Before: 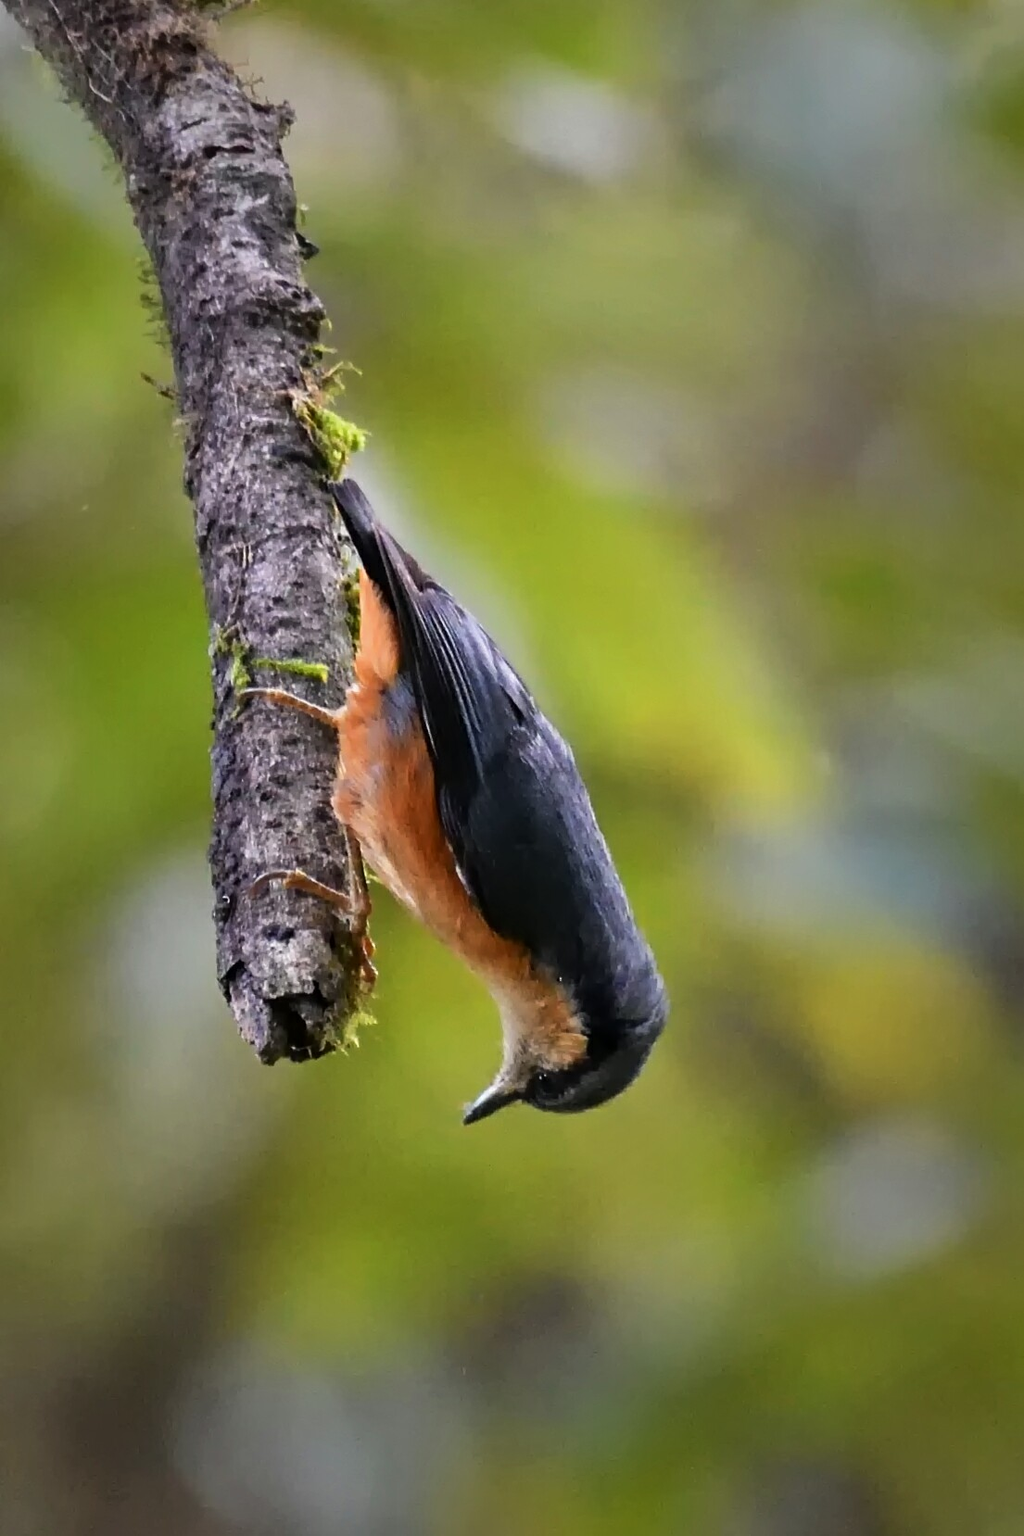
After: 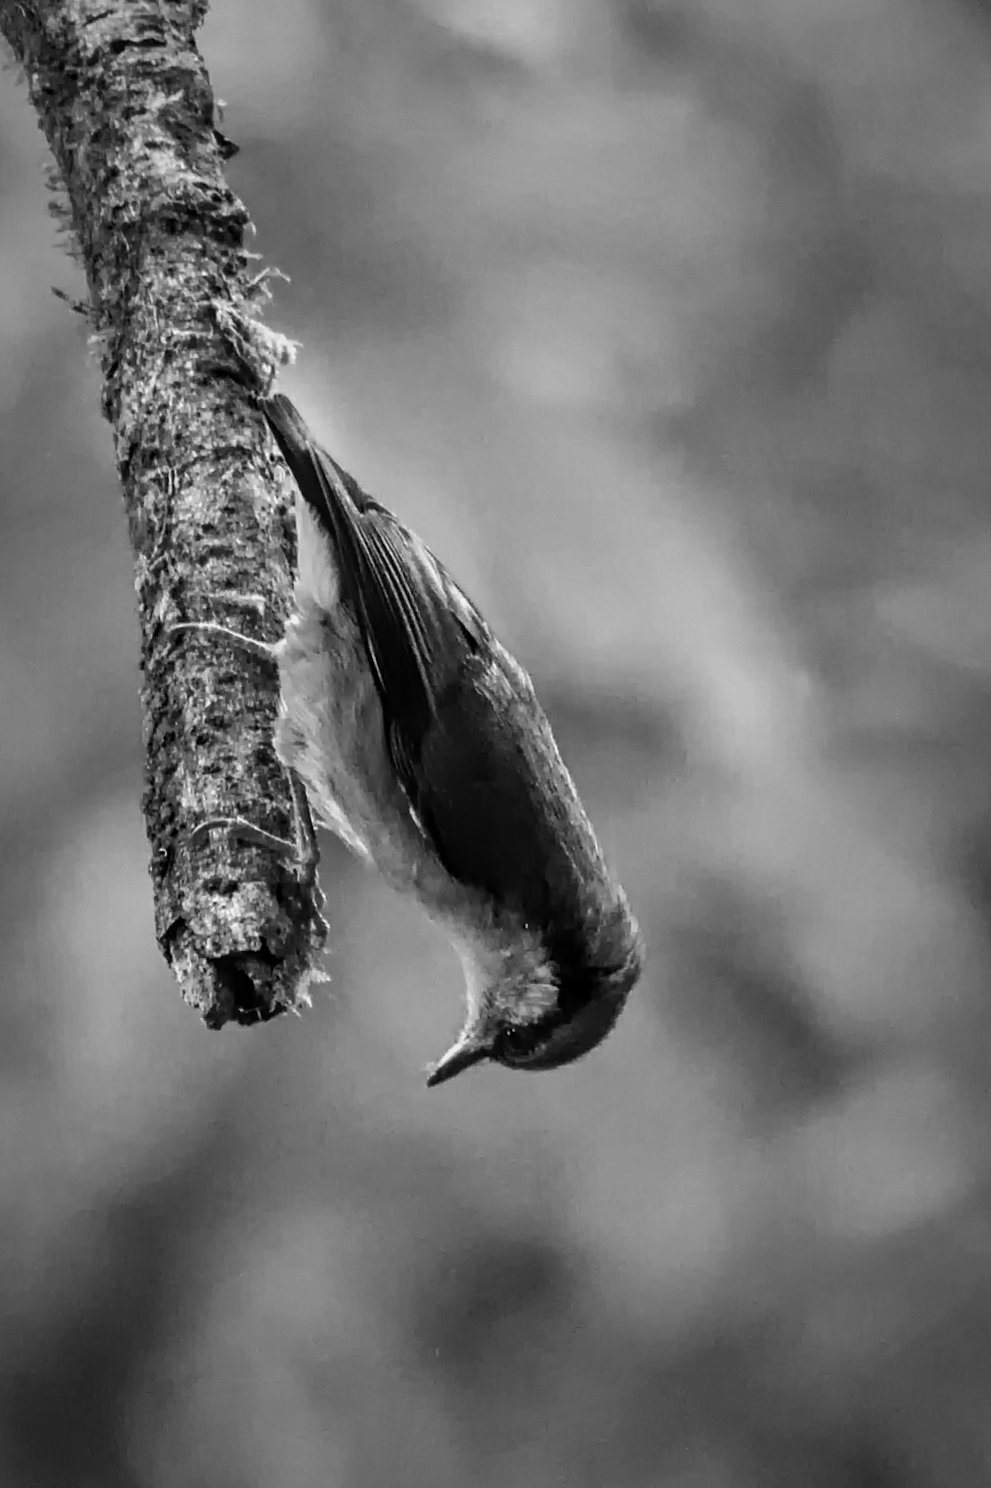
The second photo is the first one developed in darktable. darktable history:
vignetting: fall-off radius 93.87%
tone equalizer: -8 EV -0.417 EV, -7 EV -0.389 EV, -6 EV -0.333 EV, -5 EV -0.222 EV, -3 EV 0.222 EV, -2 EV 0.333 EV, -1 EV 0.389 EV, +0 EV 0.417 EV, edges refinement/feathering 500, mask exposure compensation -1.57 EV, preserve details no
contrast brightness saturation: contrast -0.05, saturation -0.41
monochrome: a 14.95, b -89.96
velvia: on, module defaults
local contrast: highlights 25%, detail 130%
crop and rotate: angle 1.96°, left 5.673%, top 5.673%
color zones: curves: ch0 [(0.25, 0.5) (0.428, 0.473) (0.75, 0.5)]; ch1 [(0.243, 0.479) (0.398, 0.452) (0.75, 0.5)]
